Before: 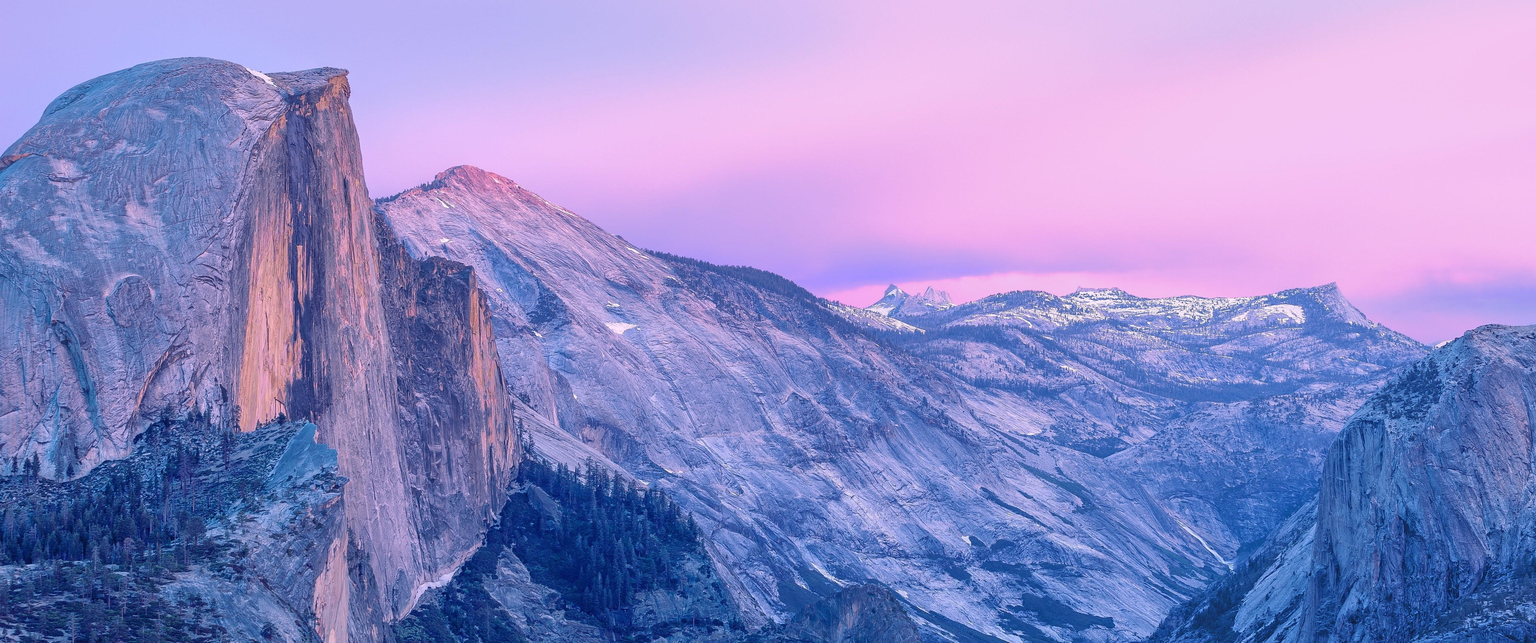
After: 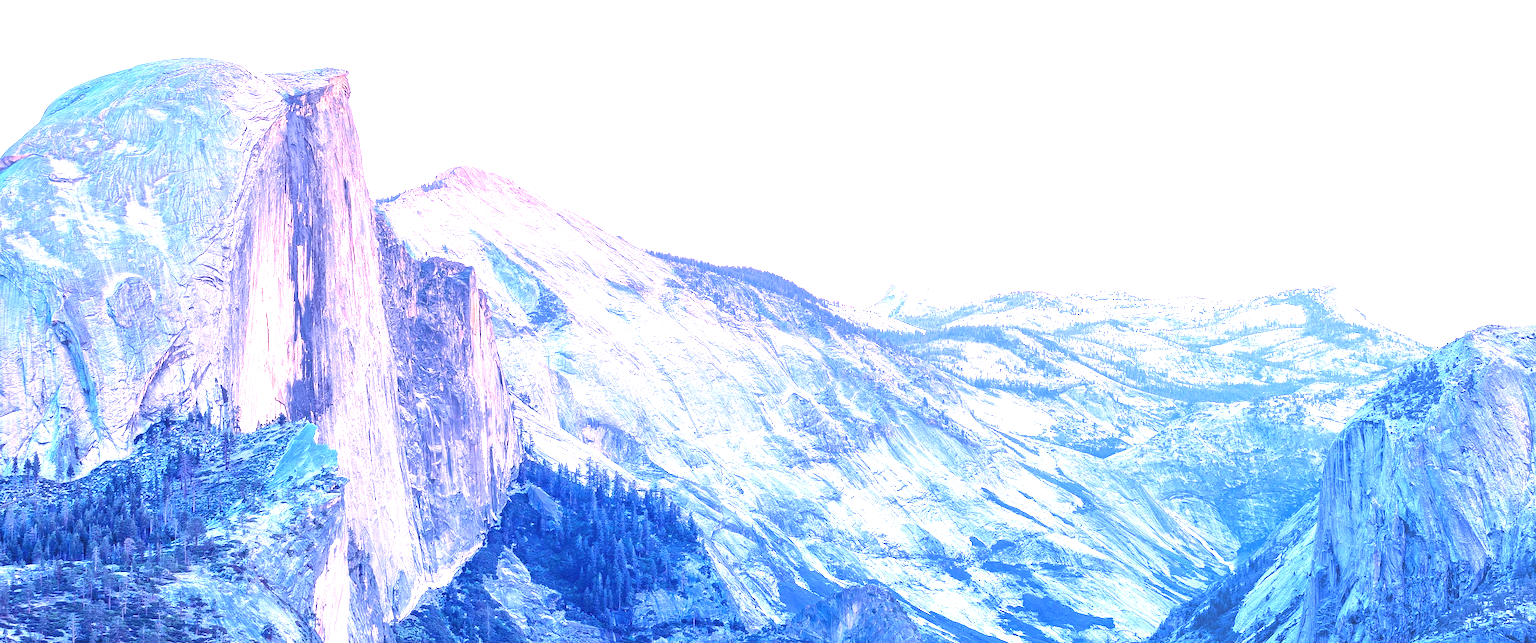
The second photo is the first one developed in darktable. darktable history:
exposure: black level correction 0, exposure 1.883 EV, compensate exposure bias true, compensate highlight preservation false
